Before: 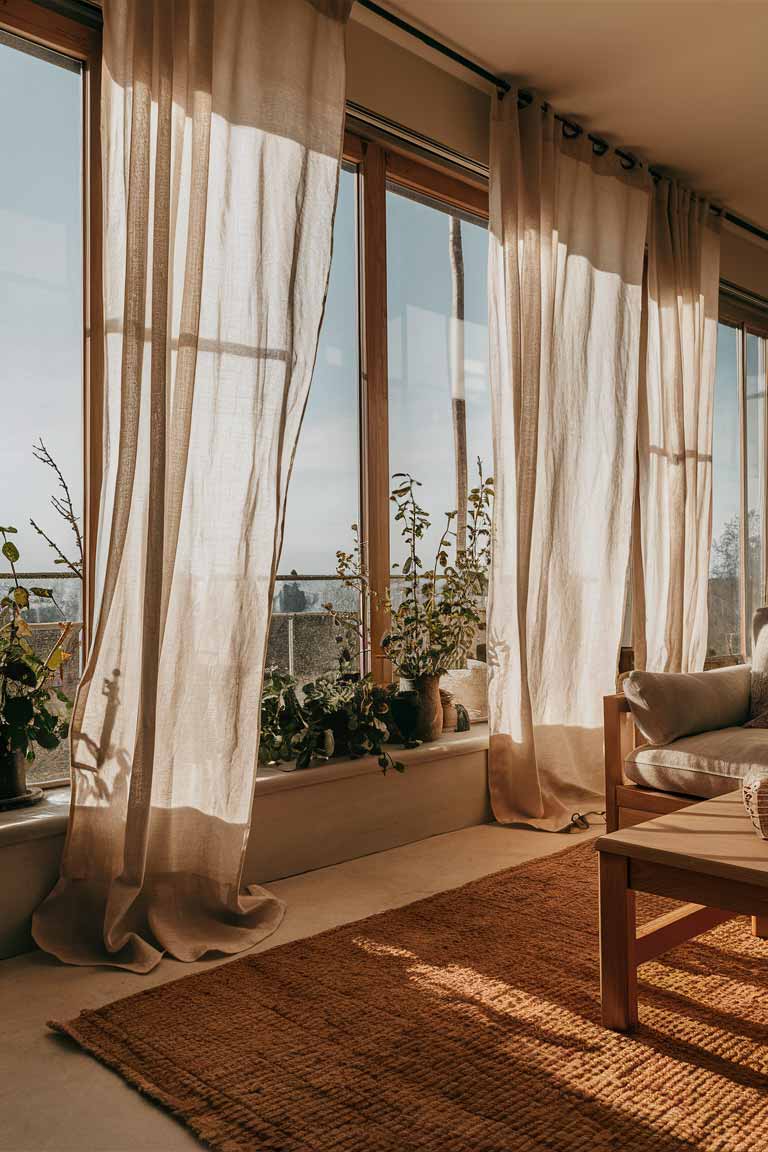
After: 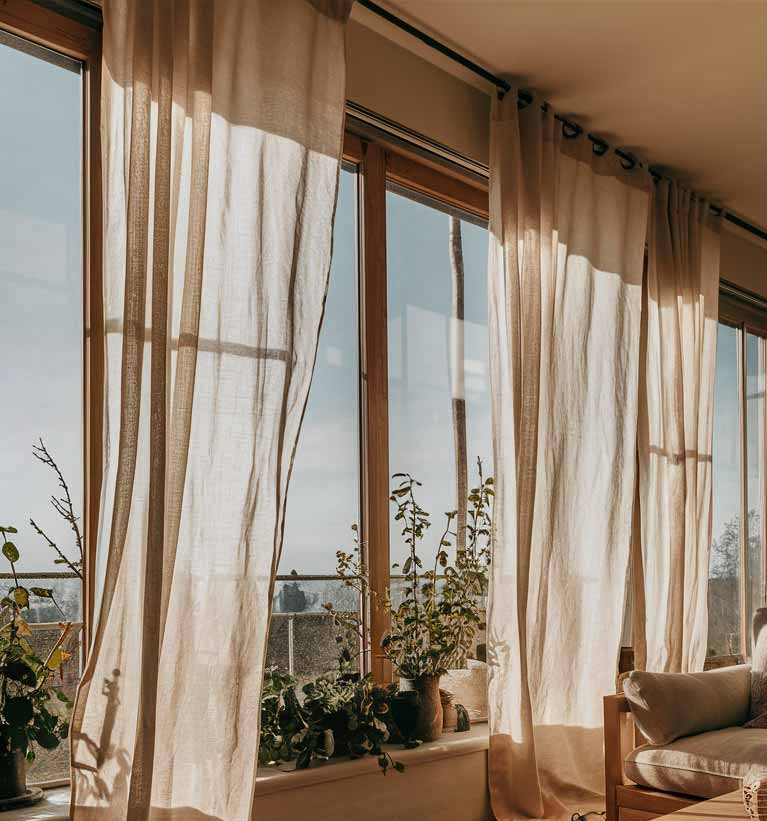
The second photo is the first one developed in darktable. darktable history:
shadows and highlights: low approximation 0.01, soften with gaussian
crop: right 0%, bottom 28.704%
